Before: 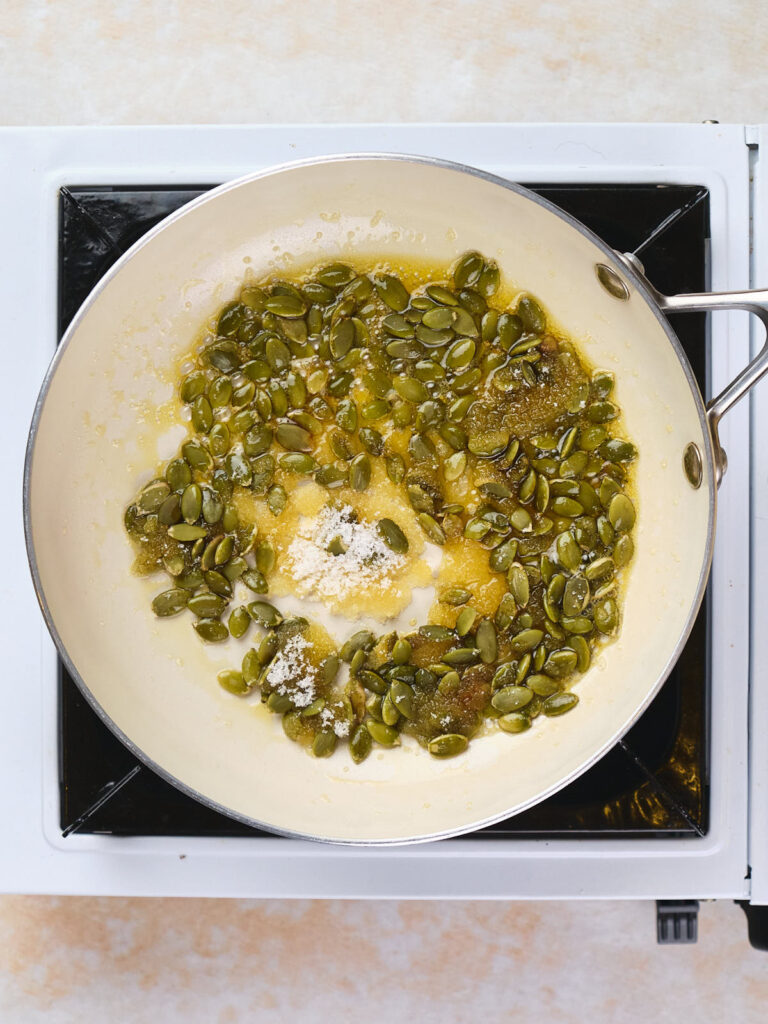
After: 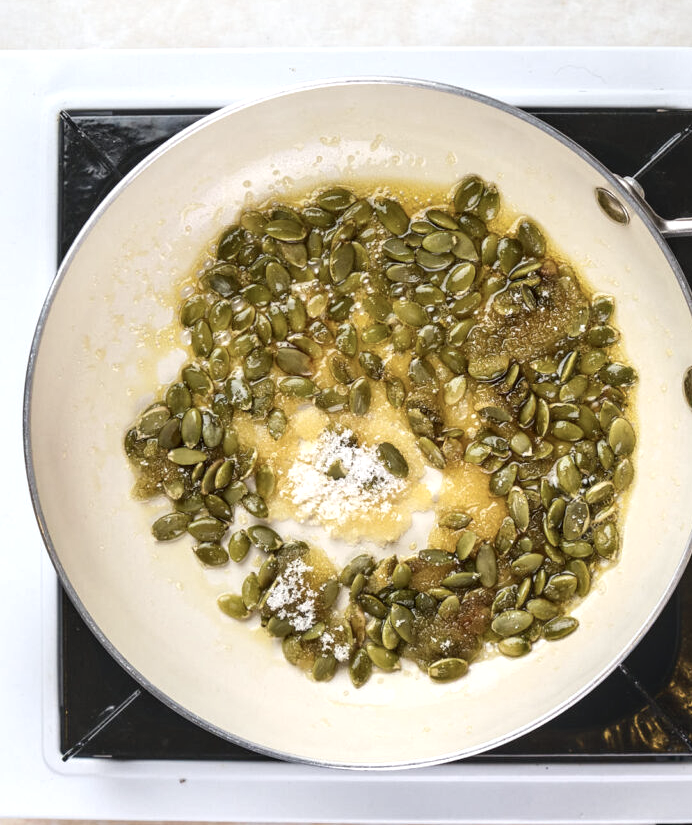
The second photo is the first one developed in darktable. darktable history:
local contrast: on, module defaults
crop: top 7.511%, right 9.786%, bottom 11.899%
exposure: black level correction 0.001, exposure 0.297 EV, compensate highlight preservation false
contrast brightness saturation: contrast 0.059, brightness -0.007, saturation -0.248
